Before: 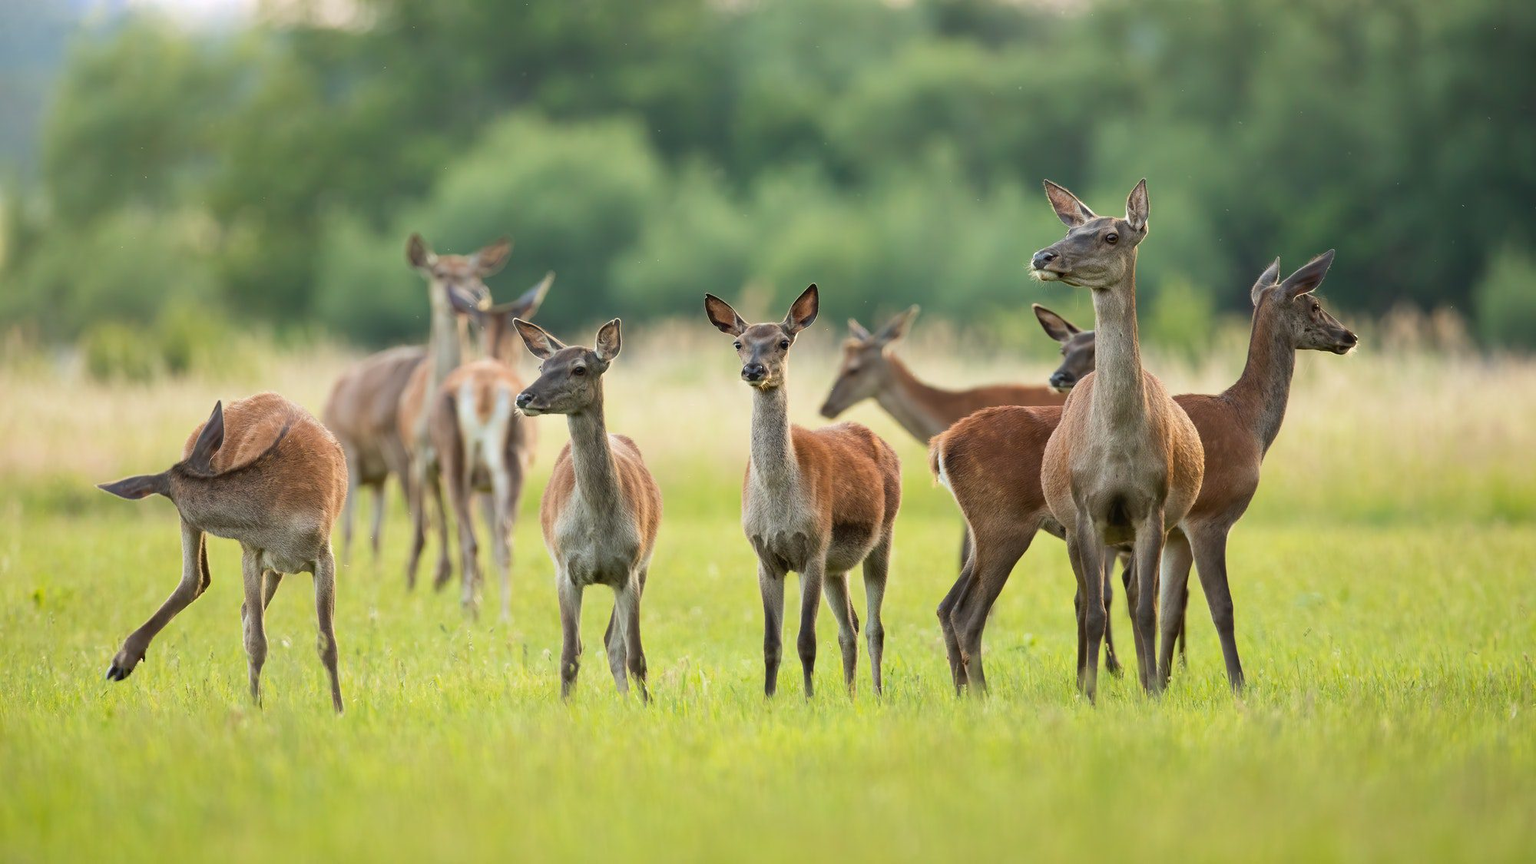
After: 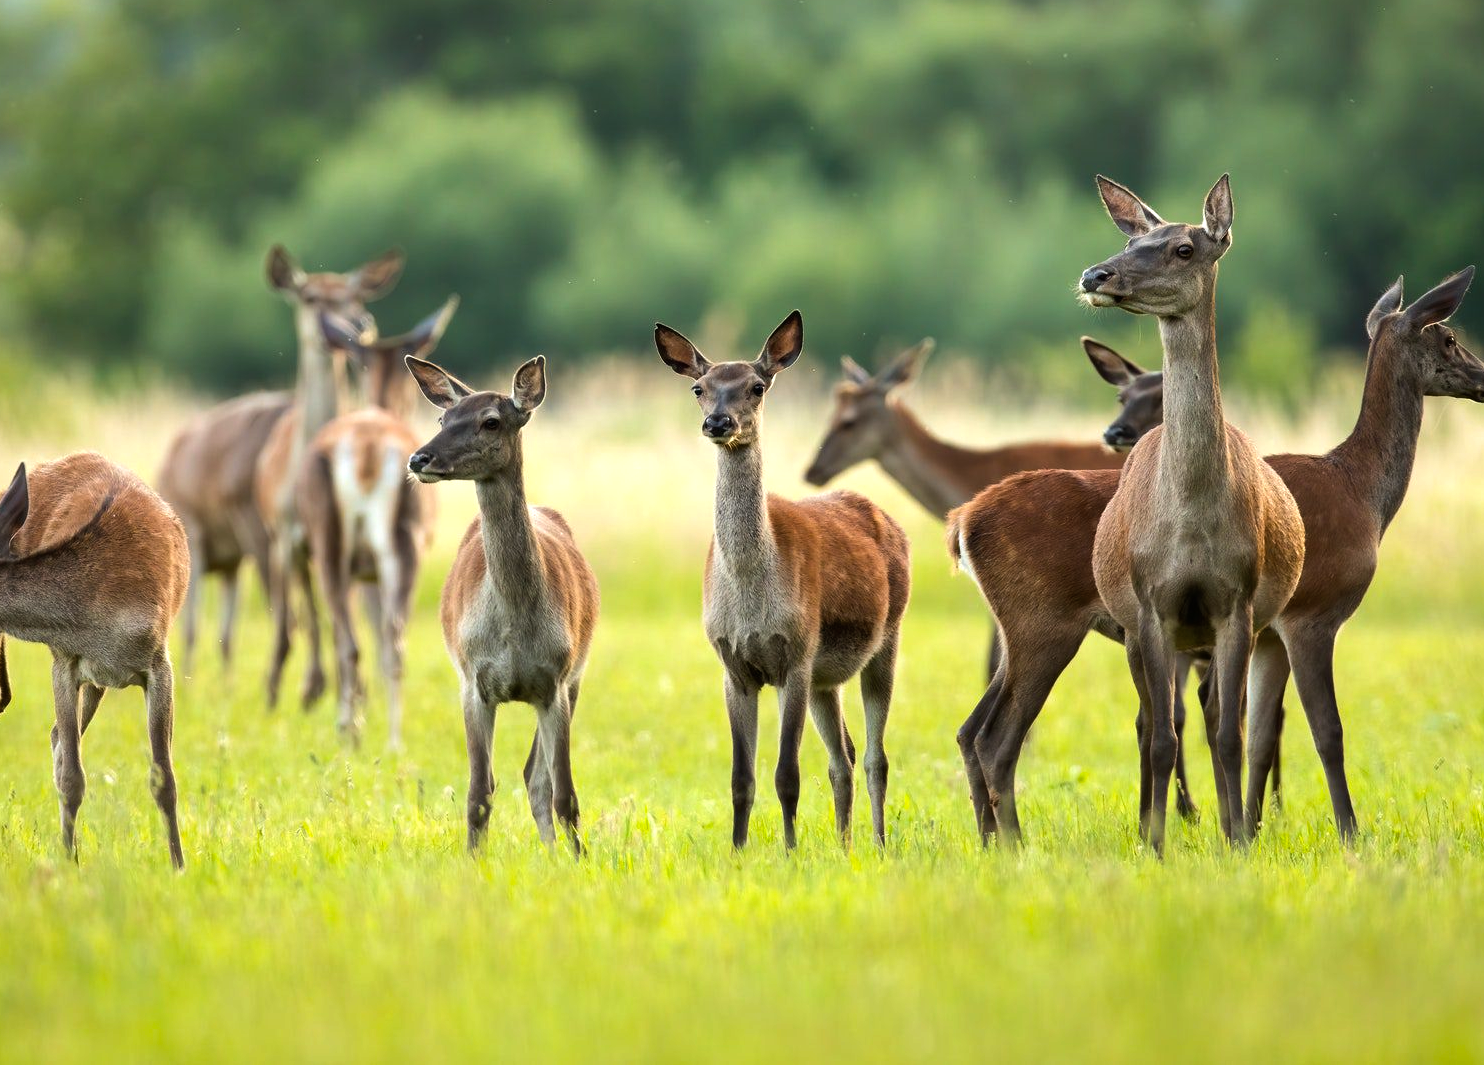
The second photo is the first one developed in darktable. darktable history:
levels: levels [0, 0.476, 0.951]
exposure: exposure -0.01 EV, compensate highlight preservation false
crop and rotate: left 13.15%, top 5.251%, right 12.609%
color balance rgb: shadows lift › luminance -10%, power › luminance -9%, linear chroma grading › global chroma 10%, global vibrance 10%, contrast 15%, saturation formula JzAzBz (2021)
